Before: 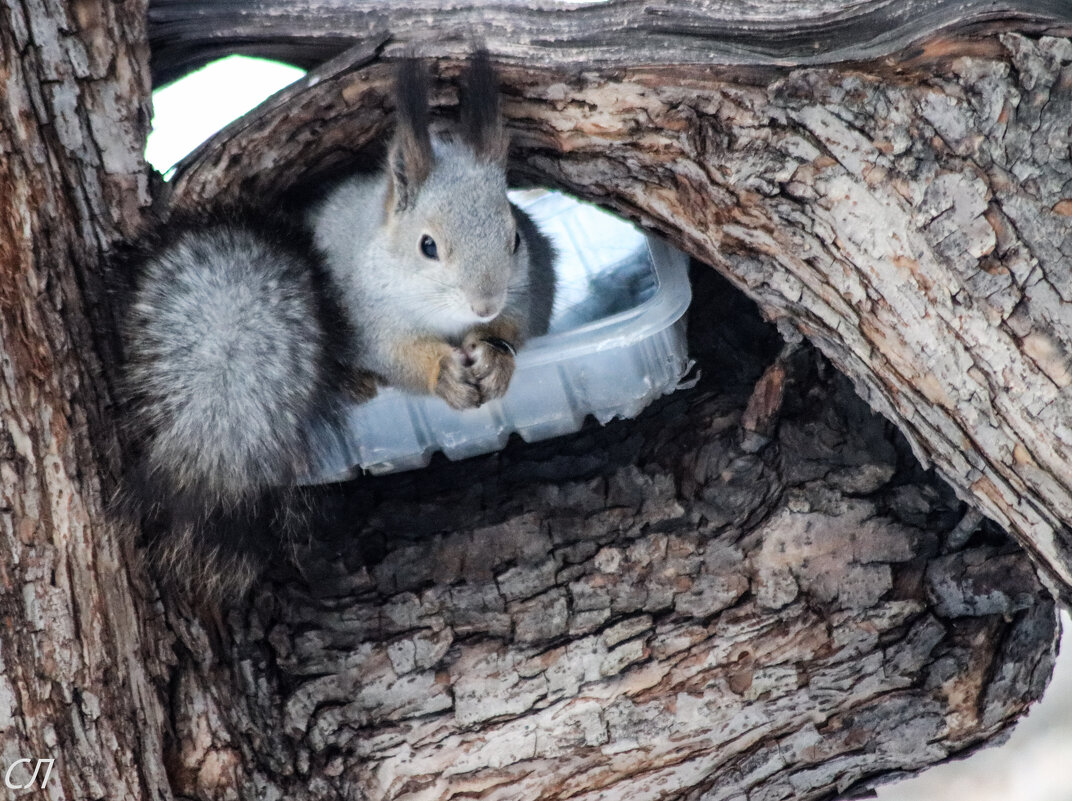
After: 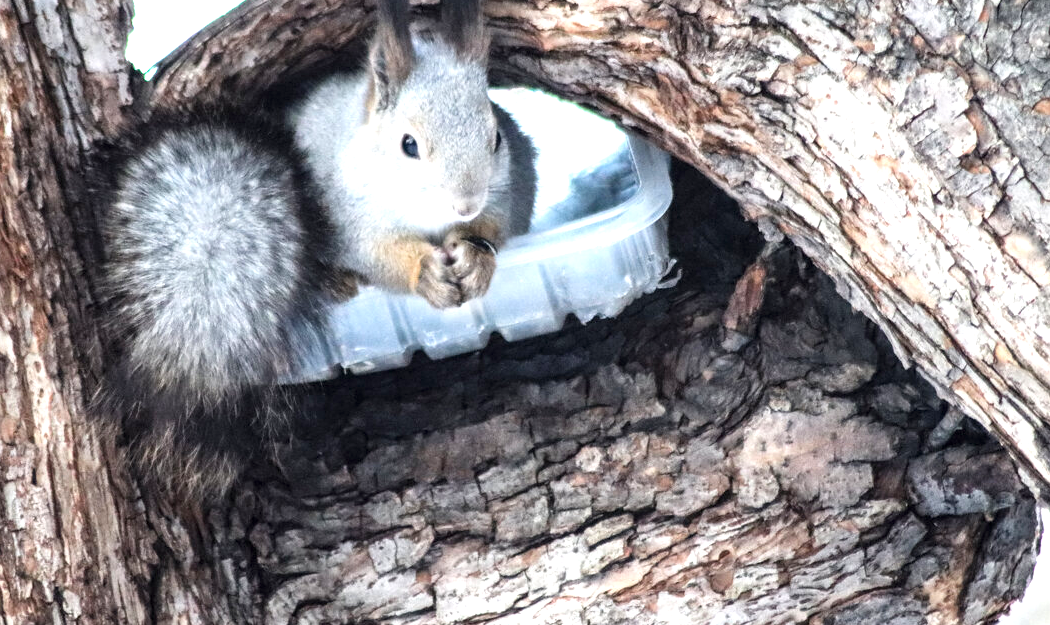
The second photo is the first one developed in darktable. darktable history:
exposure: exposure 1.06 EV, compensate exposure bias true, compensate highlight preservation false
crop and rotate: left 1.808%, top 12.717%, right 0.158%, bottom 9.21%
